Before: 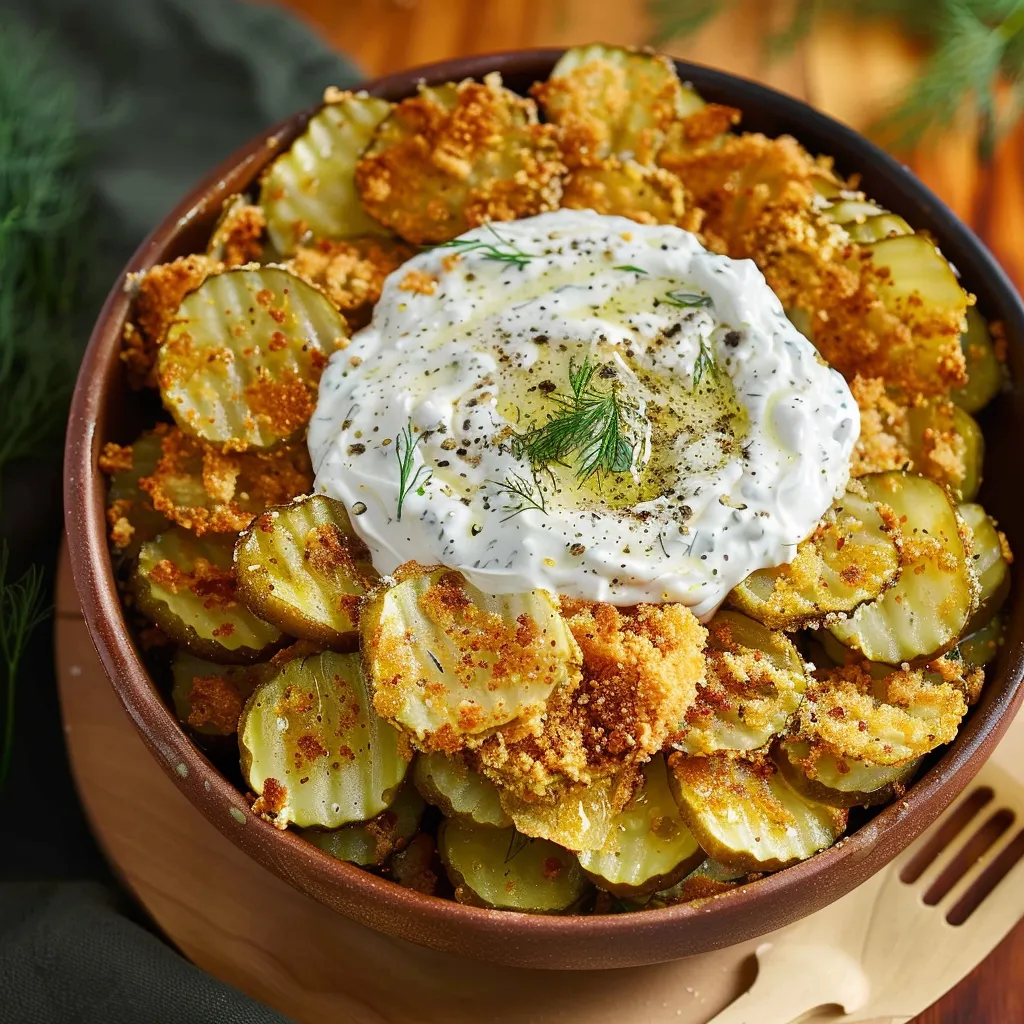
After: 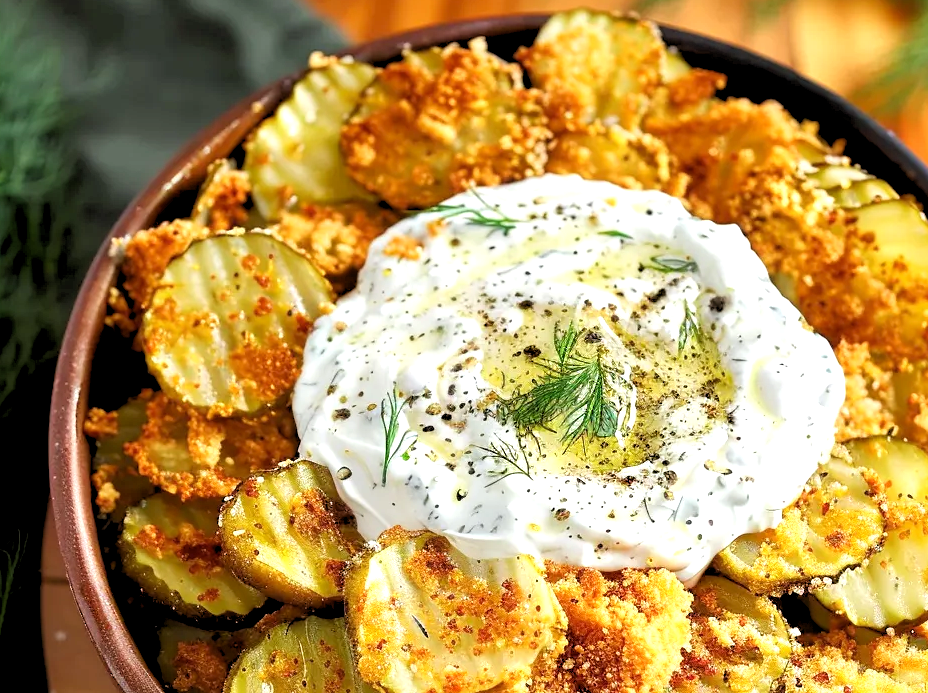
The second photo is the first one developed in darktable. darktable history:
exposure: black level correction 0.001, exposure 0.5 EV, compensate exposure bias true, compensate highlight preservation false
crop: left 1.509%, top 3.452%, right 7.696%, bottom 28.452%
rgb levels: levels [[0.013, 0.434, 0.89], [0, 0.5, 1], [0, 0.5, 1]]
